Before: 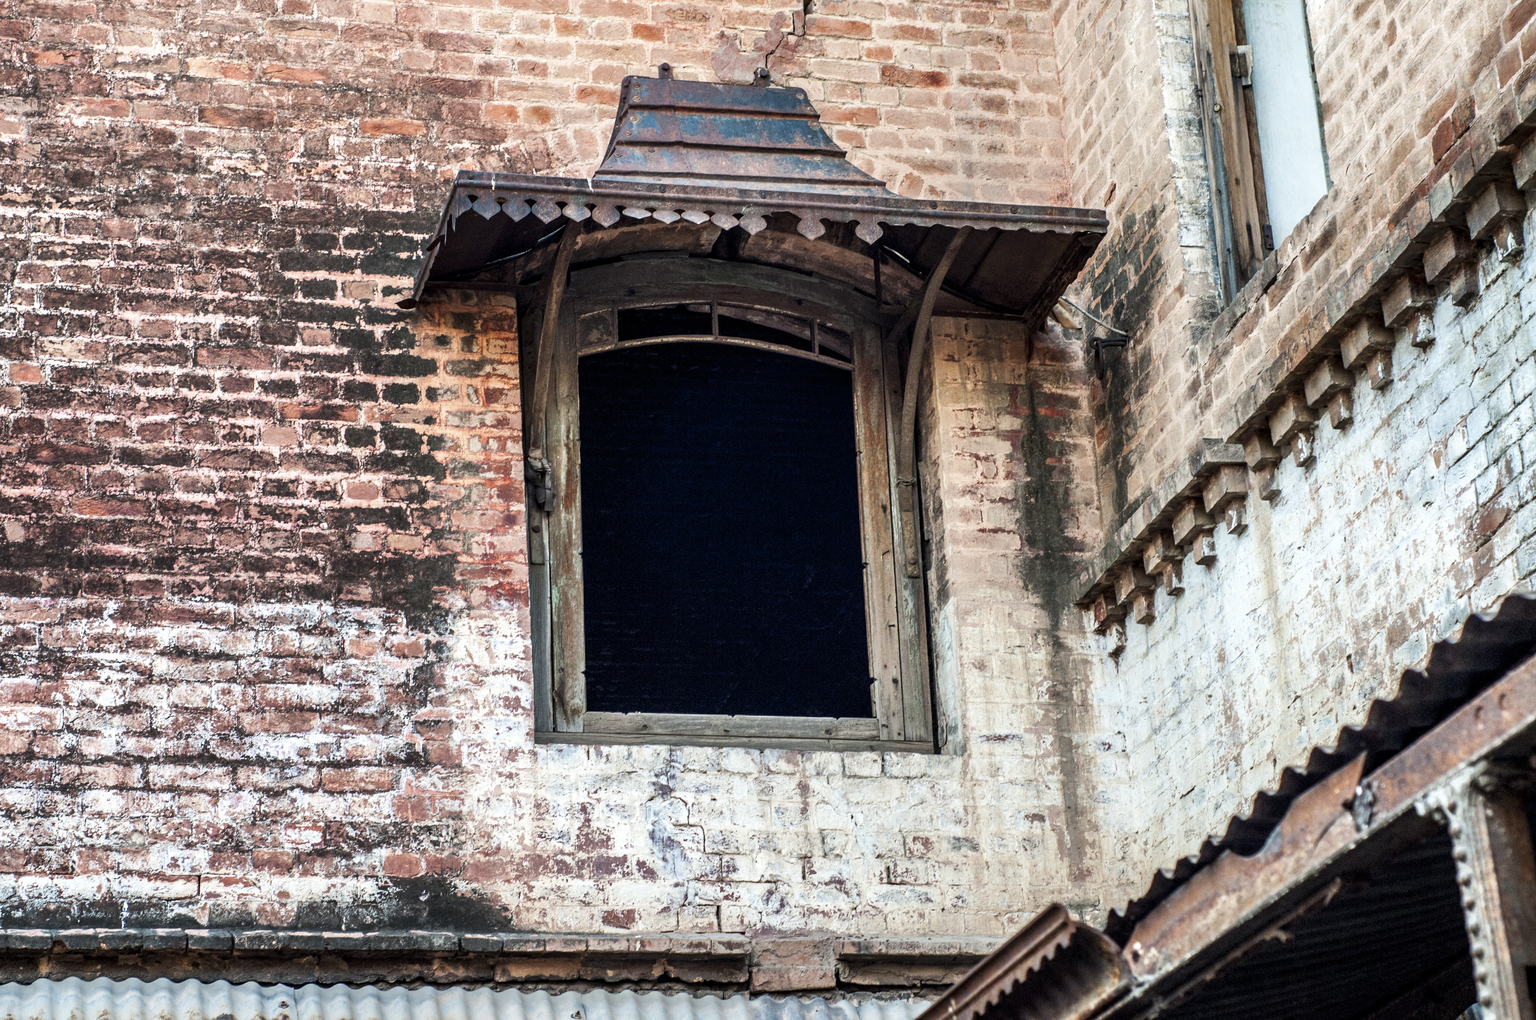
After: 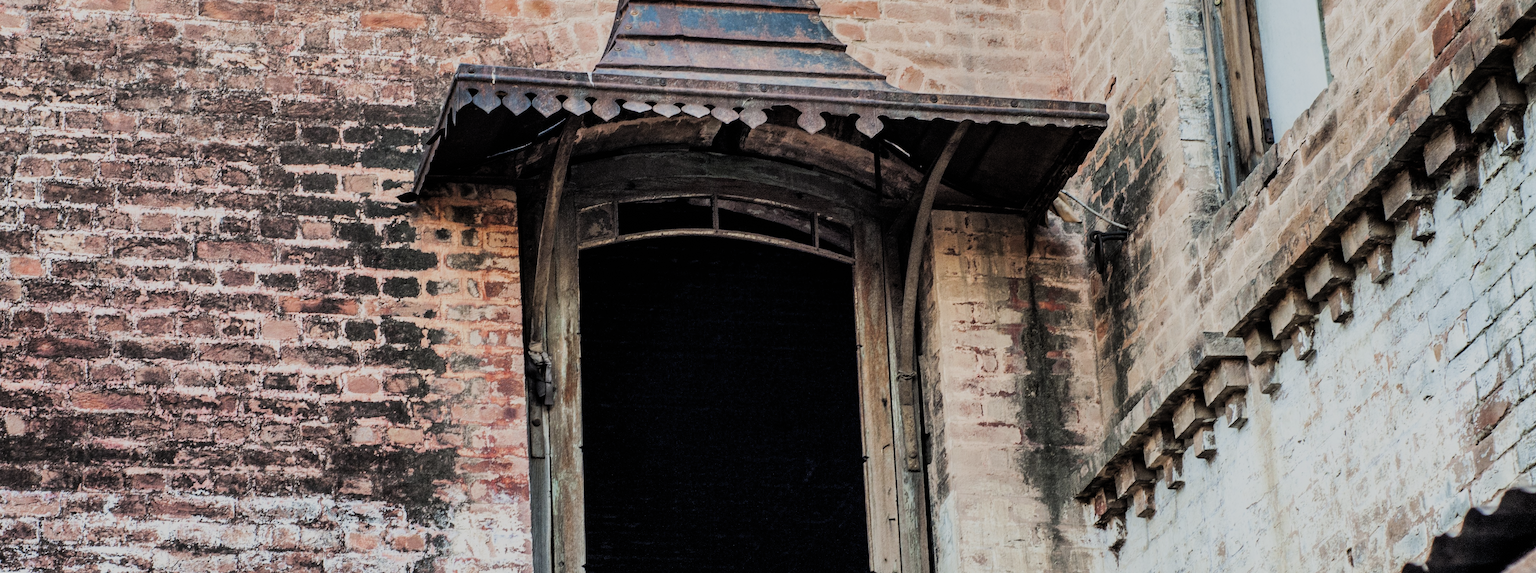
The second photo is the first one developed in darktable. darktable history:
crop and rotate: top 10.495%, bottom 33.302%
filmic rgb: black relative exposure -7.18 EV, white relative exposure 5.36 EV, threshold 5.99 EV, hardness 3.02, color science v4 (2020), enable highlight reconstruction true
